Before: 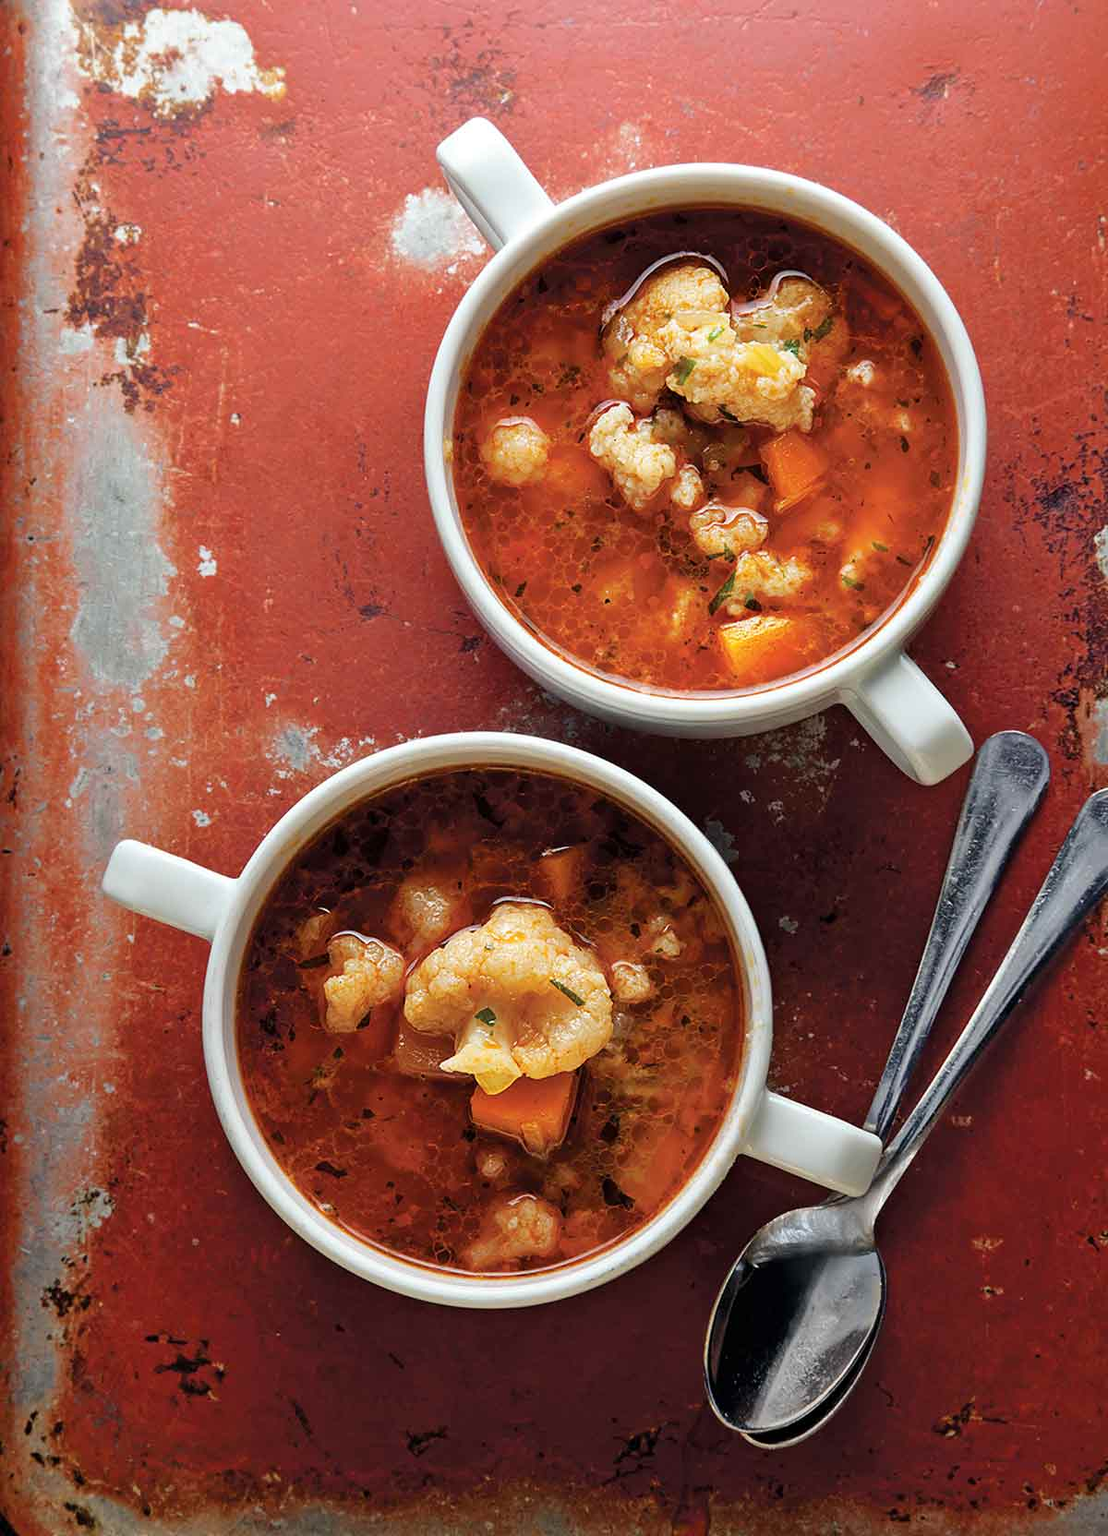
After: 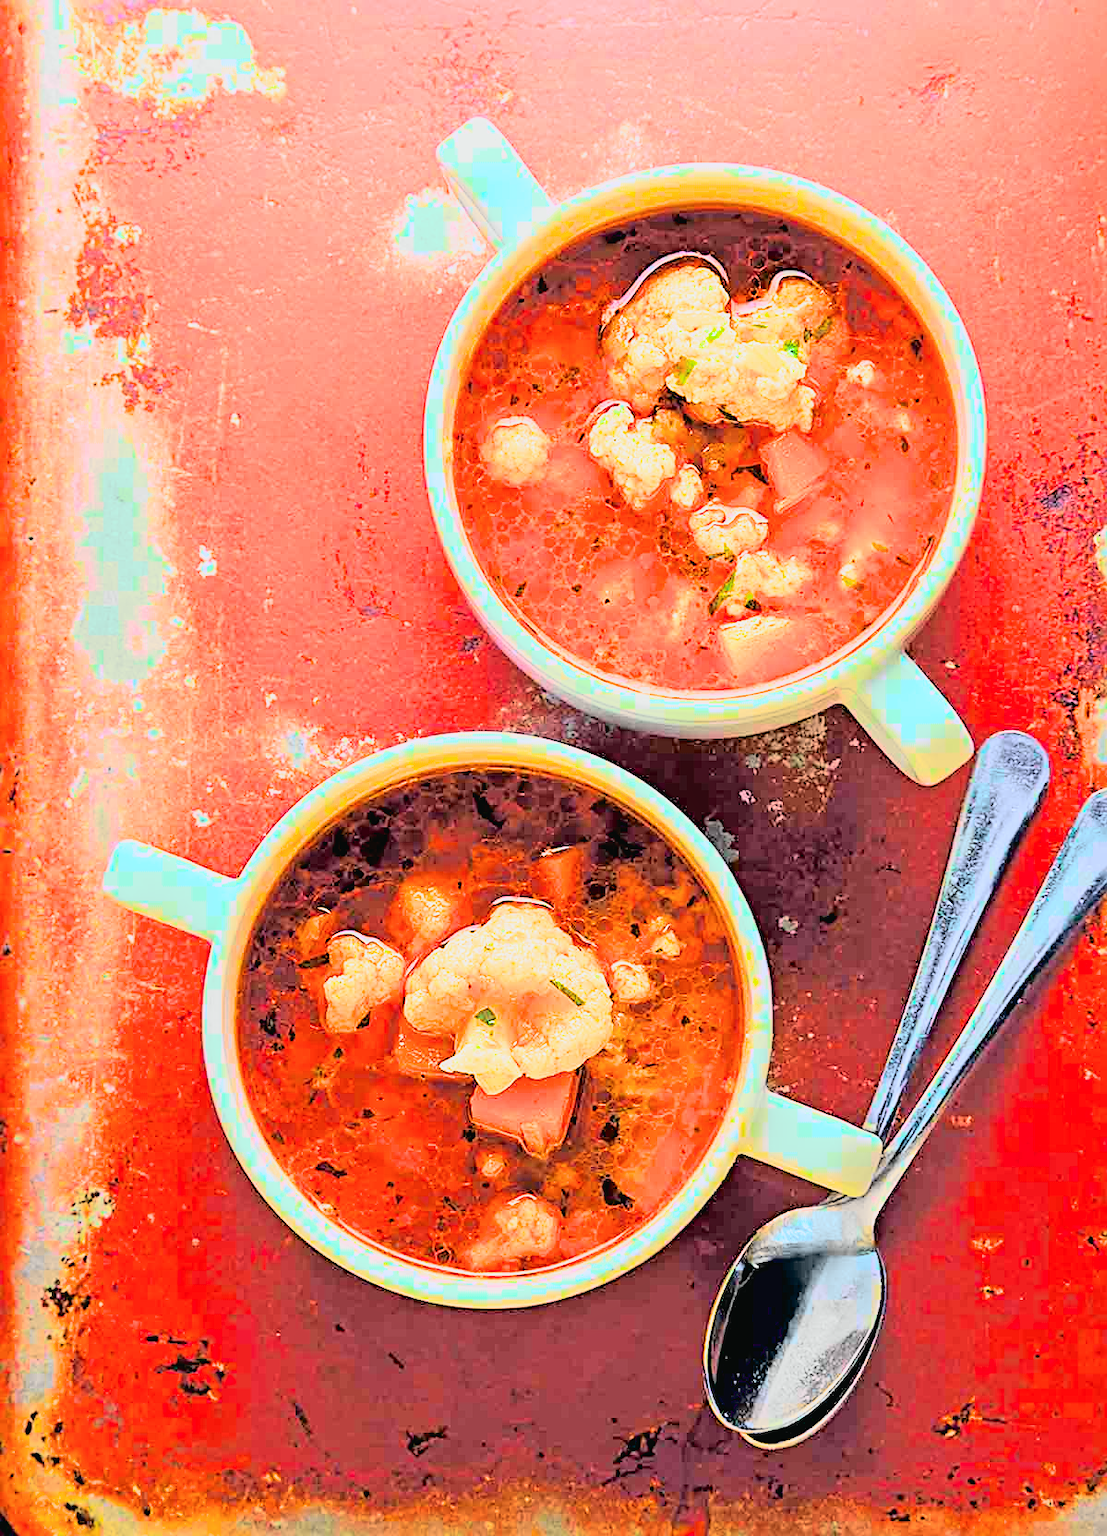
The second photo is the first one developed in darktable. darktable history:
filmic rgb: middle gray luminance 3.42%, black relative exposure -5.98 EV, white relative exposure 6.37 EV, dynamic range scaling 22.33%, target black luminance 0%, hardness 2.3, latitude 46.53%, contrast 0.784, highlights saturation mix 98.64%, shadows ↔ highlights balance 0.061%, color science v6 (2022)
exposure: black level correction 0, exposure 1.966 EV, compensate highlight preservation false
sharpen: radius 3.111
tone equalizer: -8 EV -0.445 EV, -7 EV -0.383 EV, -6 EV -0.371 EV, -5 EV -0.248 EV, -3 EV 0.193 EV, -2 EV 0.337 EV, -1 EV 0.393 EV, +0 EV 0.389 EV
tone curve: curves: ch0 [(0, 0.022) (0.114, 0.088) (0.282, 0.316) (0.446, 0.511) (0.613, 0.693) (0.786, 0.843) (0.999, 0.949)]; ch1 [(0, 0) (0.395, 0.343) (0.463, 0.427) (0.486, 0.474) (0.503, 0.5) (0.535, 0.522) (0.555, 0.566) (0.594, 0.614) (0.755, 0.793) (1, 1)]; ch2 [(0, 0) (0.369, 0.388) (0.449, 0.431) (0.501, 0.5) (0.528, 0.517) (0.561, 0.59) (0.612, 0.646) (0.697, 0.721) (1, 1)], color space Lab, independent channels, preserve colors none
